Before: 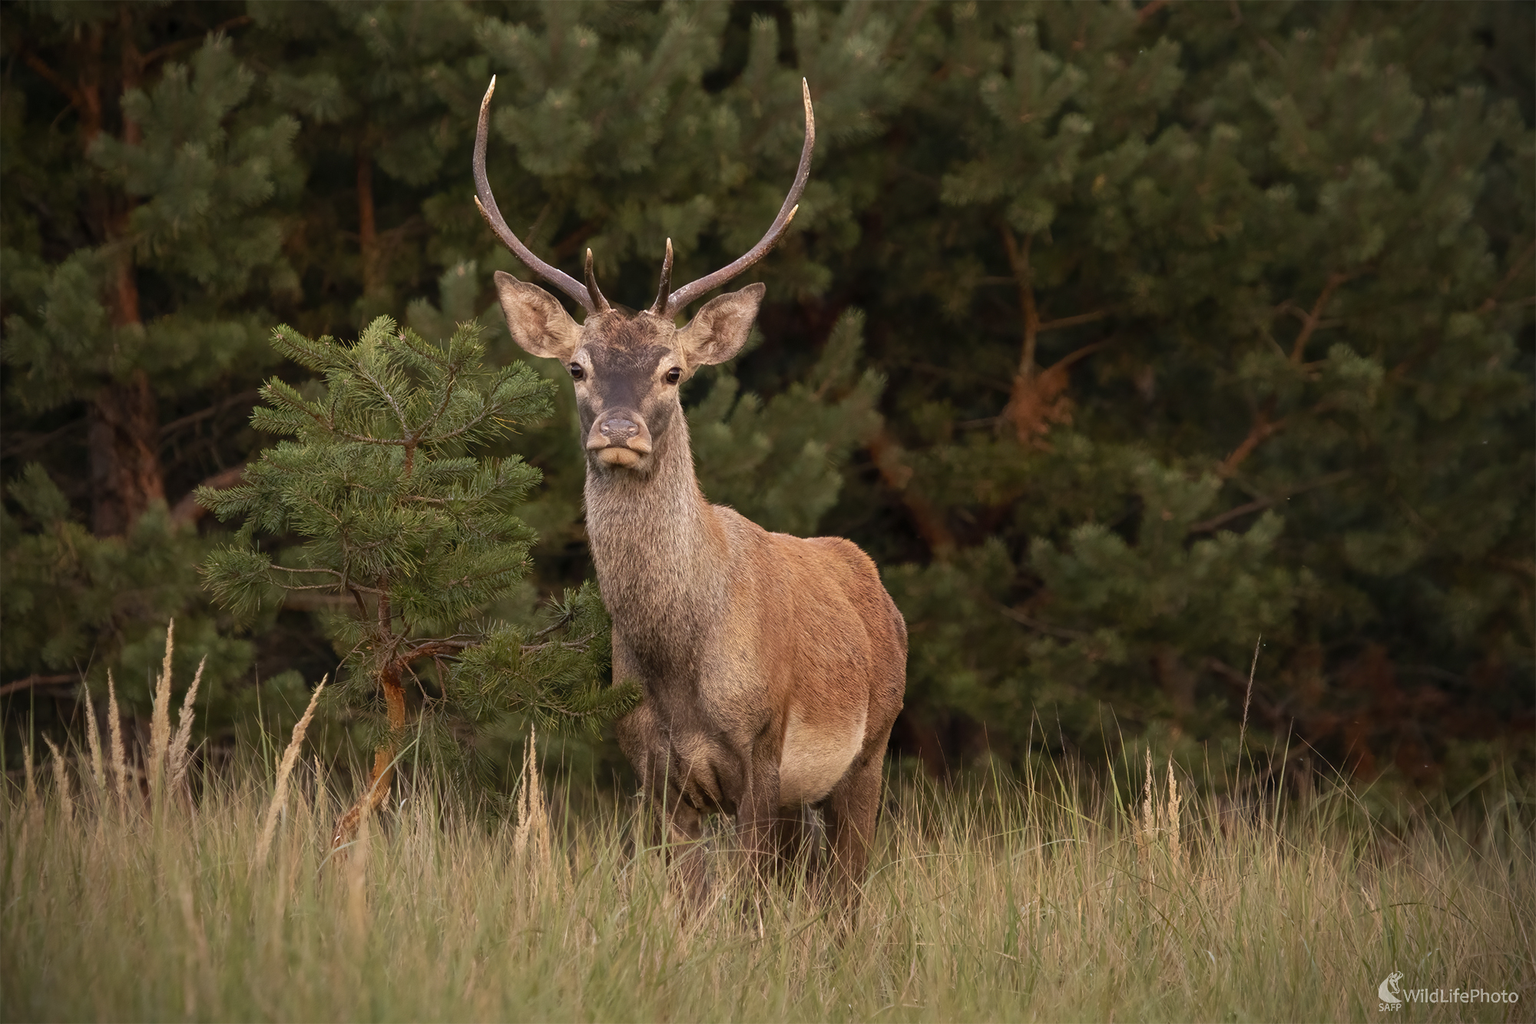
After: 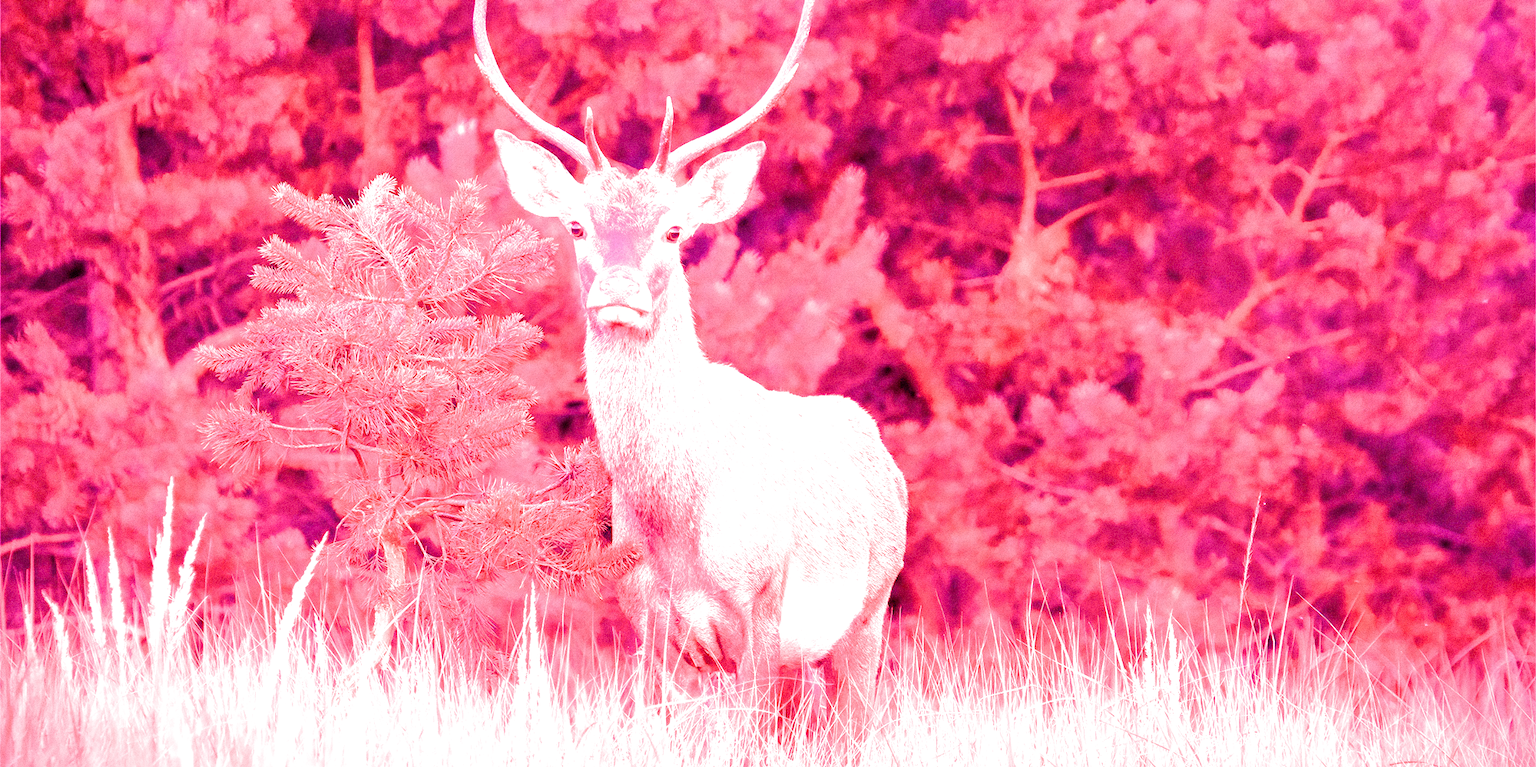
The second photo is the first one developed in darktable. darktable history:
tone equalizer: -8 EV -0.002 EV, -7 EV 0.005 EV, -6 EV -0.009 EV, -5 EV 0.011 EV, -4 EV -0.012 EV, -3 EV 0.007 EV, -2 EV -0.062 EV, -1 EV -0.293 EV, +0 EV -0.582 EV, smoothing diameter 2%, edges refinement/feathering 20, mask exposure compensation -1.57 EV, filter diffusion 5
filmic rgb: black relative exposure -6.68 EV, white relative exposure 4.56 EV, hardness 3.25
crop: top 13.819%, bottom 11.169%
grain: coarseness 3.21 ISO
white balance: red 8, blue 8
exposure: exposure -0.36 EV, compensate highlight preservation false
